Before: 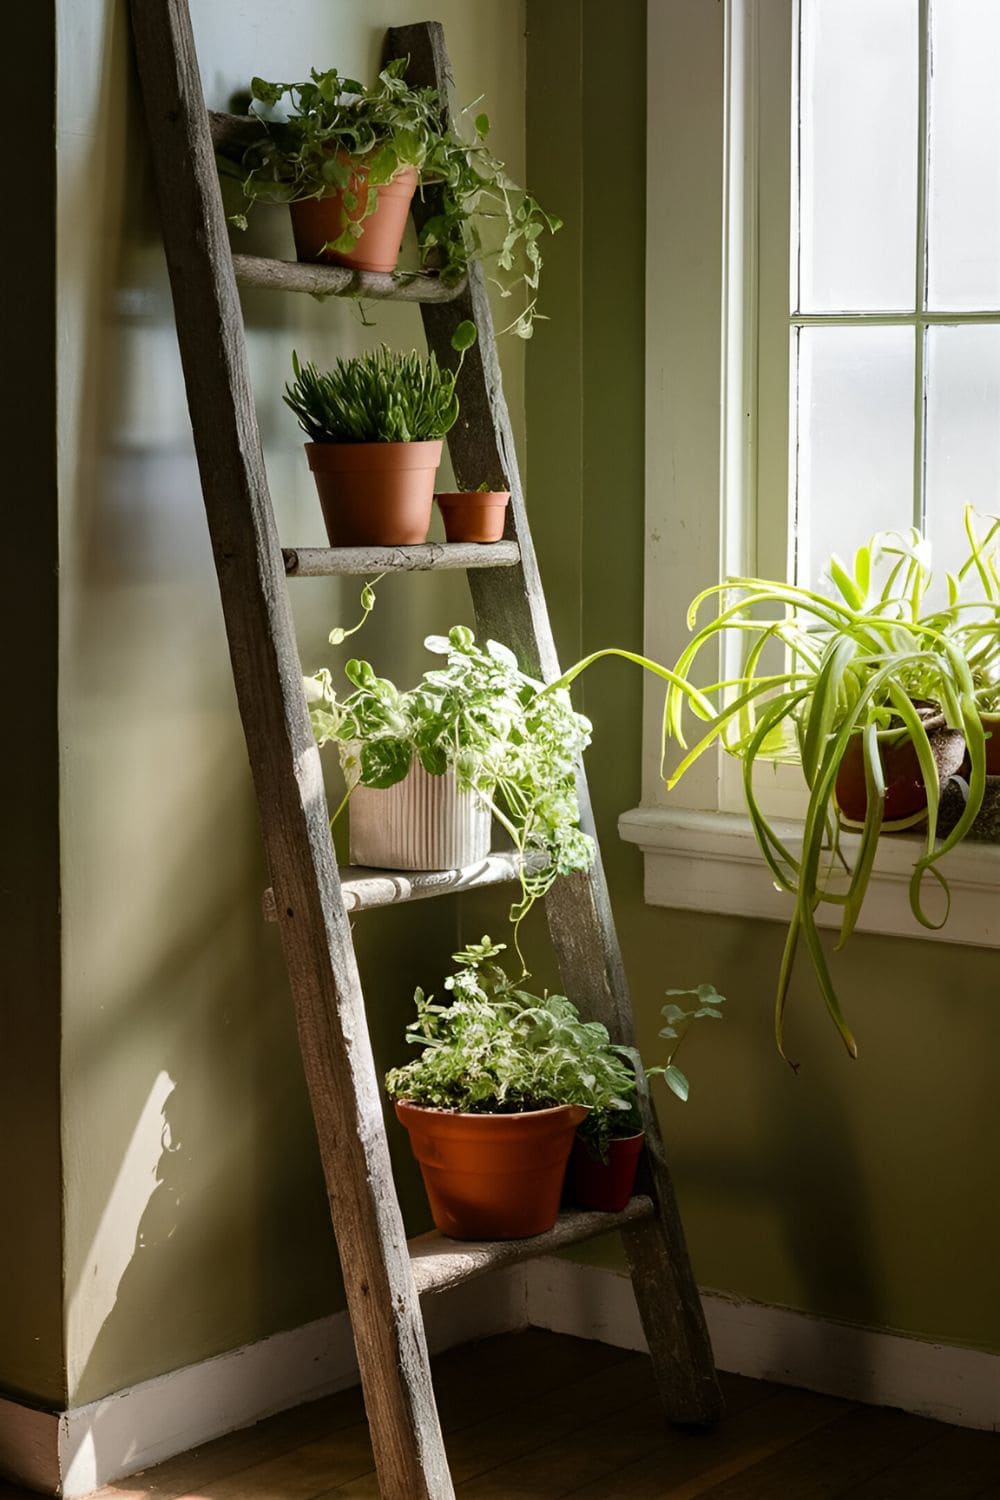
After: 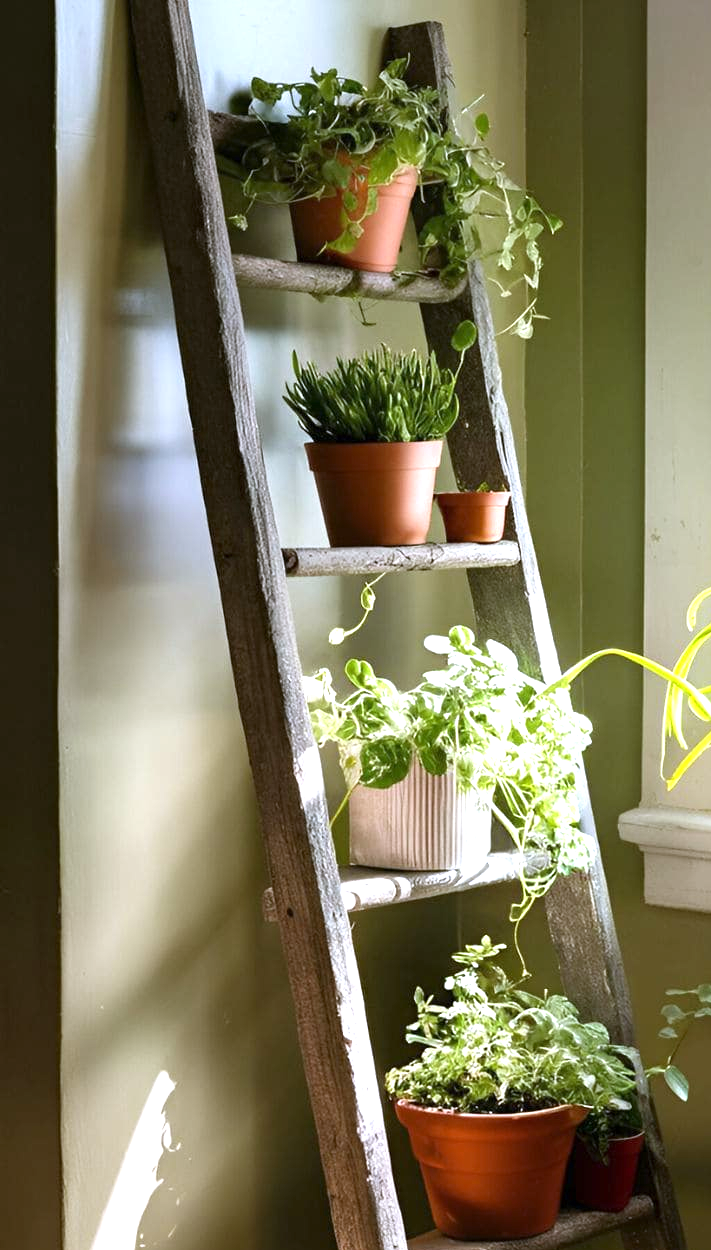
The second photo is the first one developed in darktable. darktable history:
crop: right 28.885%, bottom 16.626%
white balance: red 0.967, blue 1.119, emerald 0.756
exposure: exposure 0.921 EV, compensate highlight preservation false
